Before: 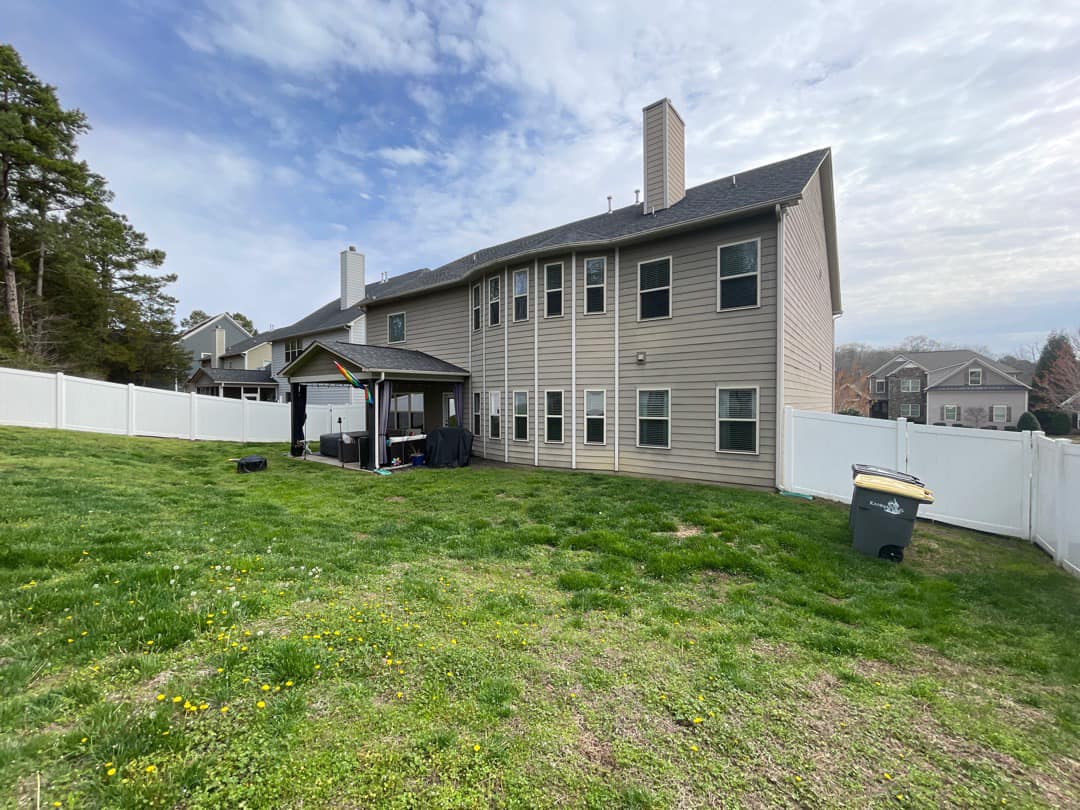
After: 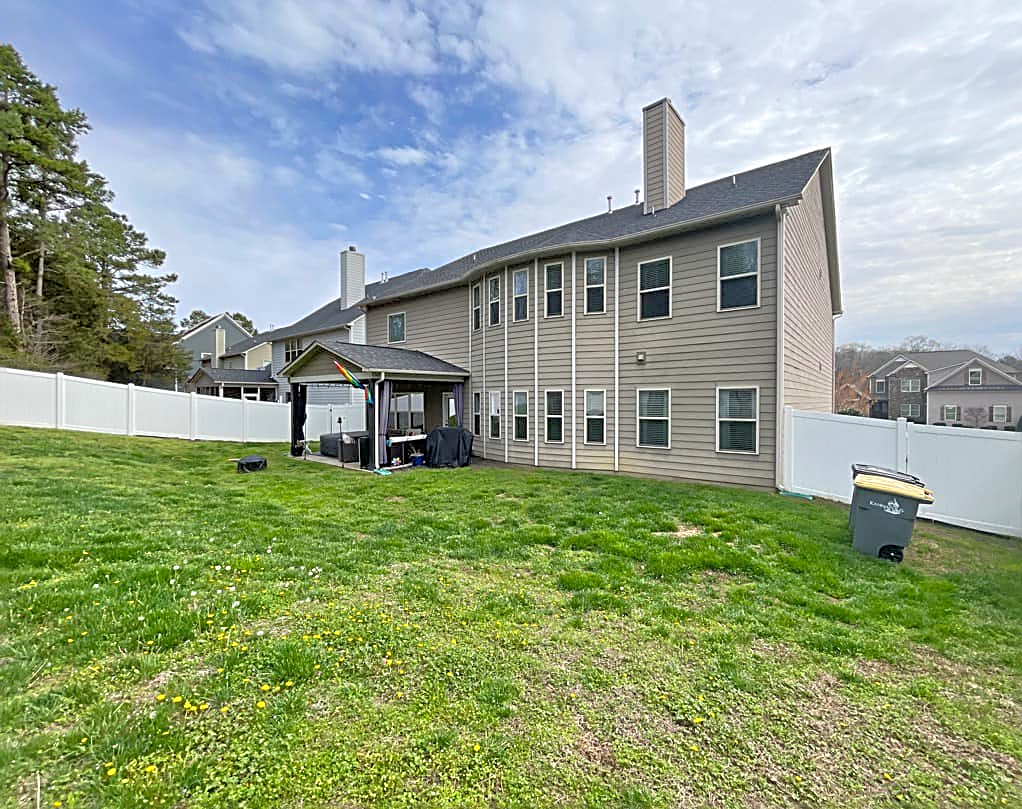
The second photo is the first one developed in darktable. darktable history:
crop and rotate: right 5.289%
color balance rgb: perceptual saturation grading › global saturation -0.175%, global vibrance 20%
tone equalizer: -7 EV 0.146 EV, -6 EV 0.575 EV, -5 EV 1.12 EV, -4 EV 1.35 EV, -3 EV 1.16 EV, -2 EV 0.6 EV, -1 EV 0.155 EV, smoothing 1
sharpen: radius 2.59, amount 0.697
